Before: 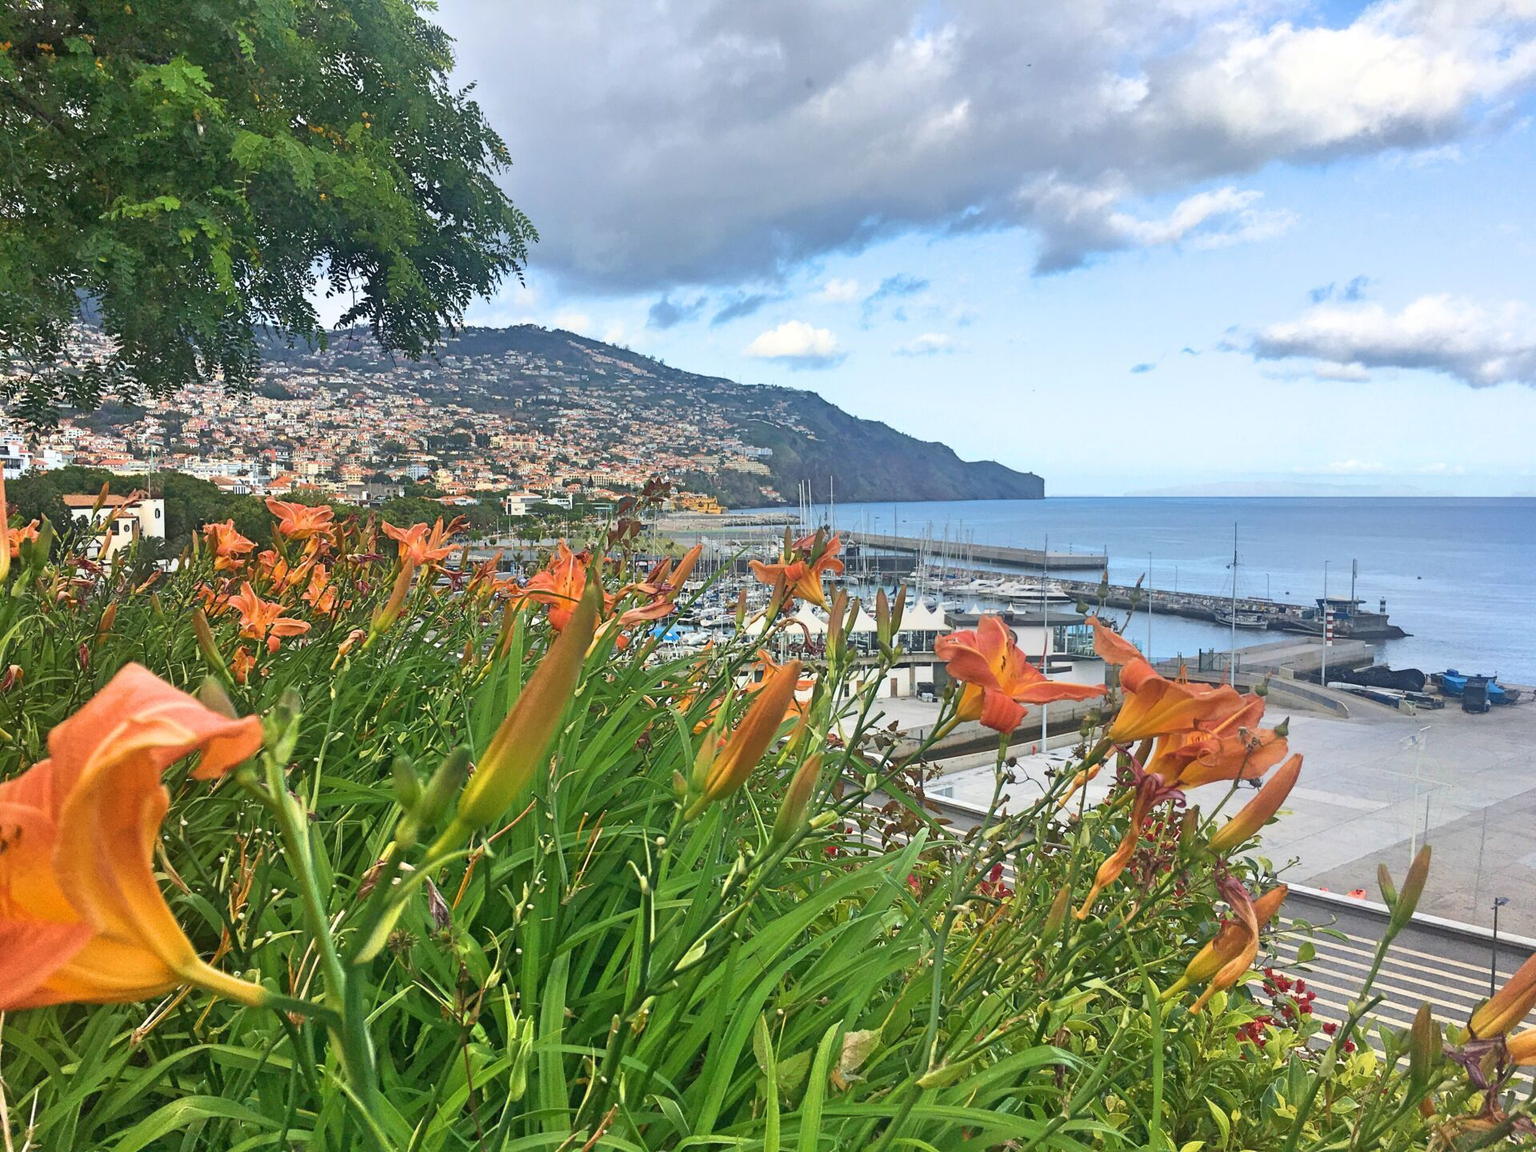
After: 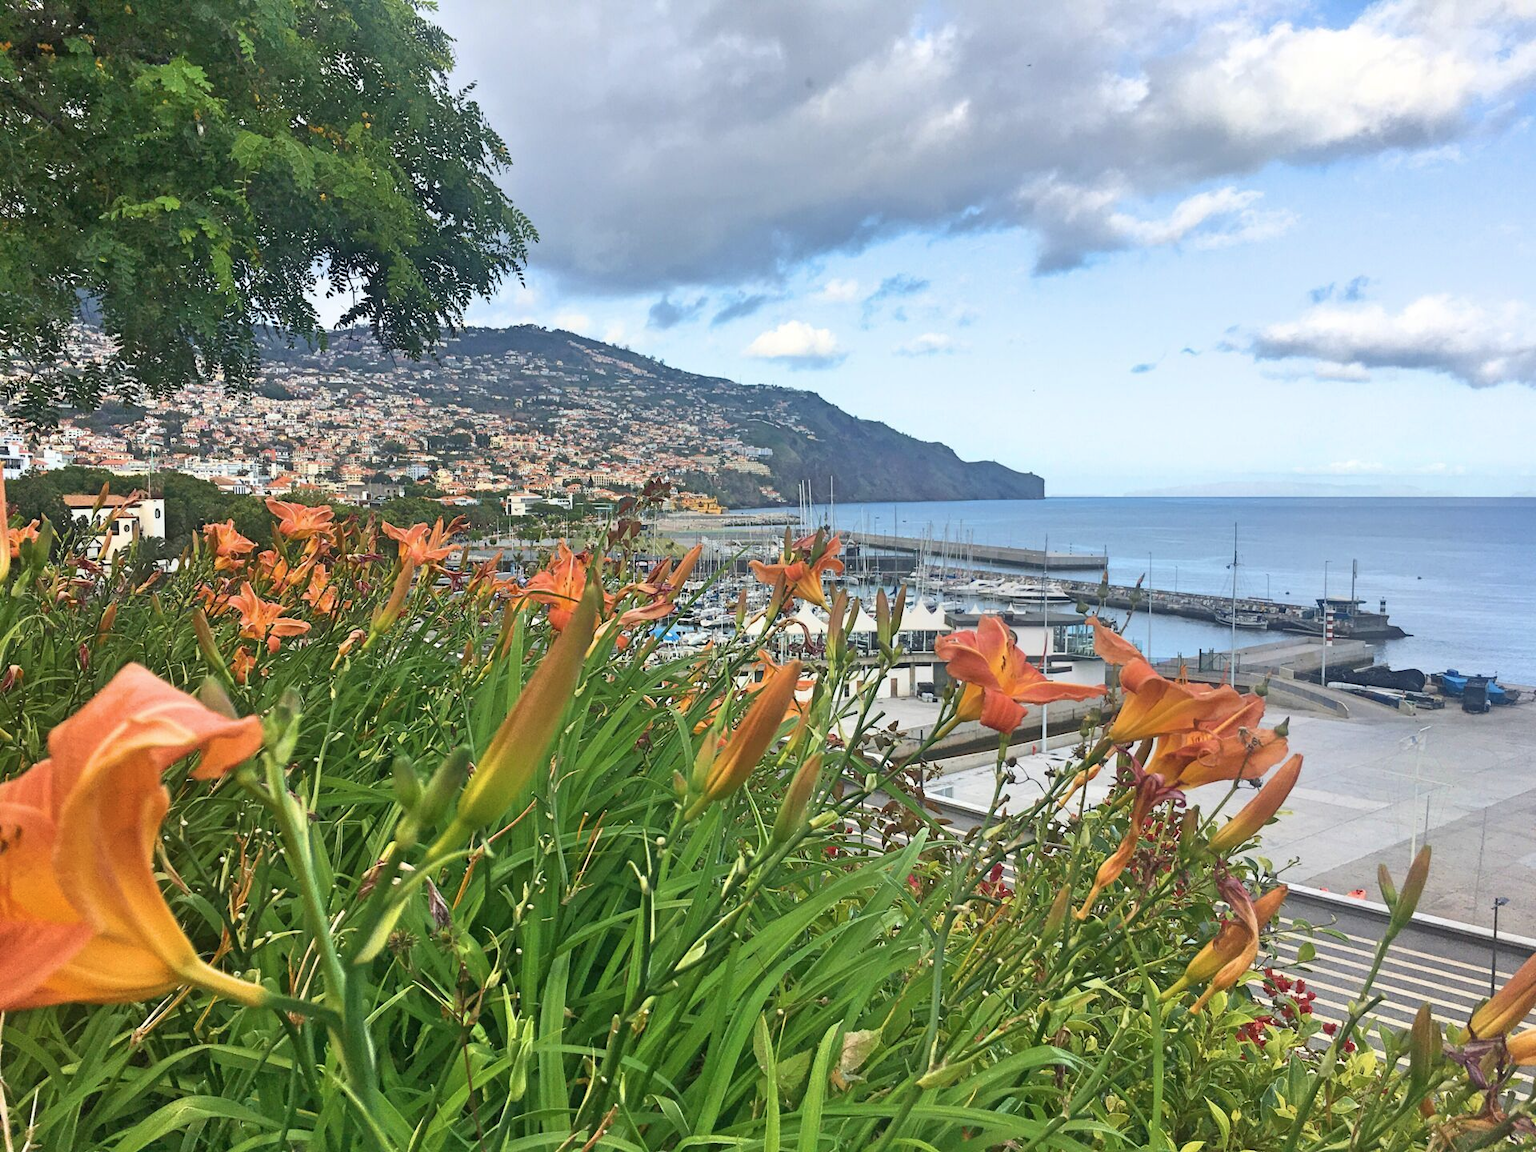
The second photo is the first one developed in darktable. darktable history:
color correction: saturation 0.8
contrast brightness saturation: contrast 0.04, saturation 0.16
